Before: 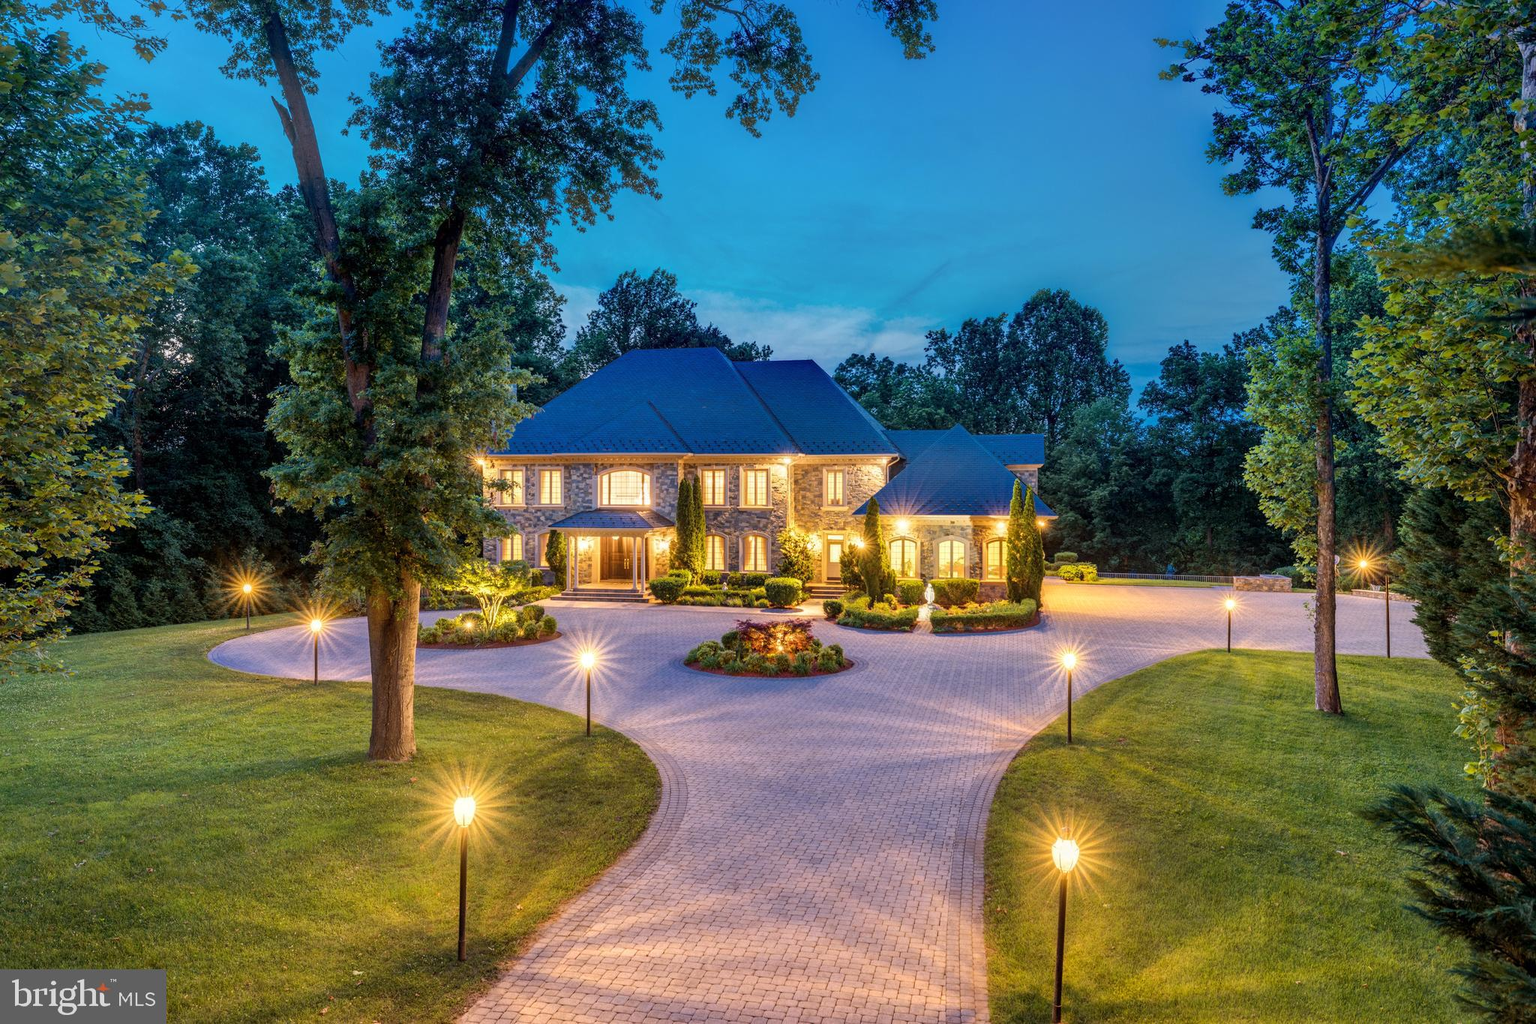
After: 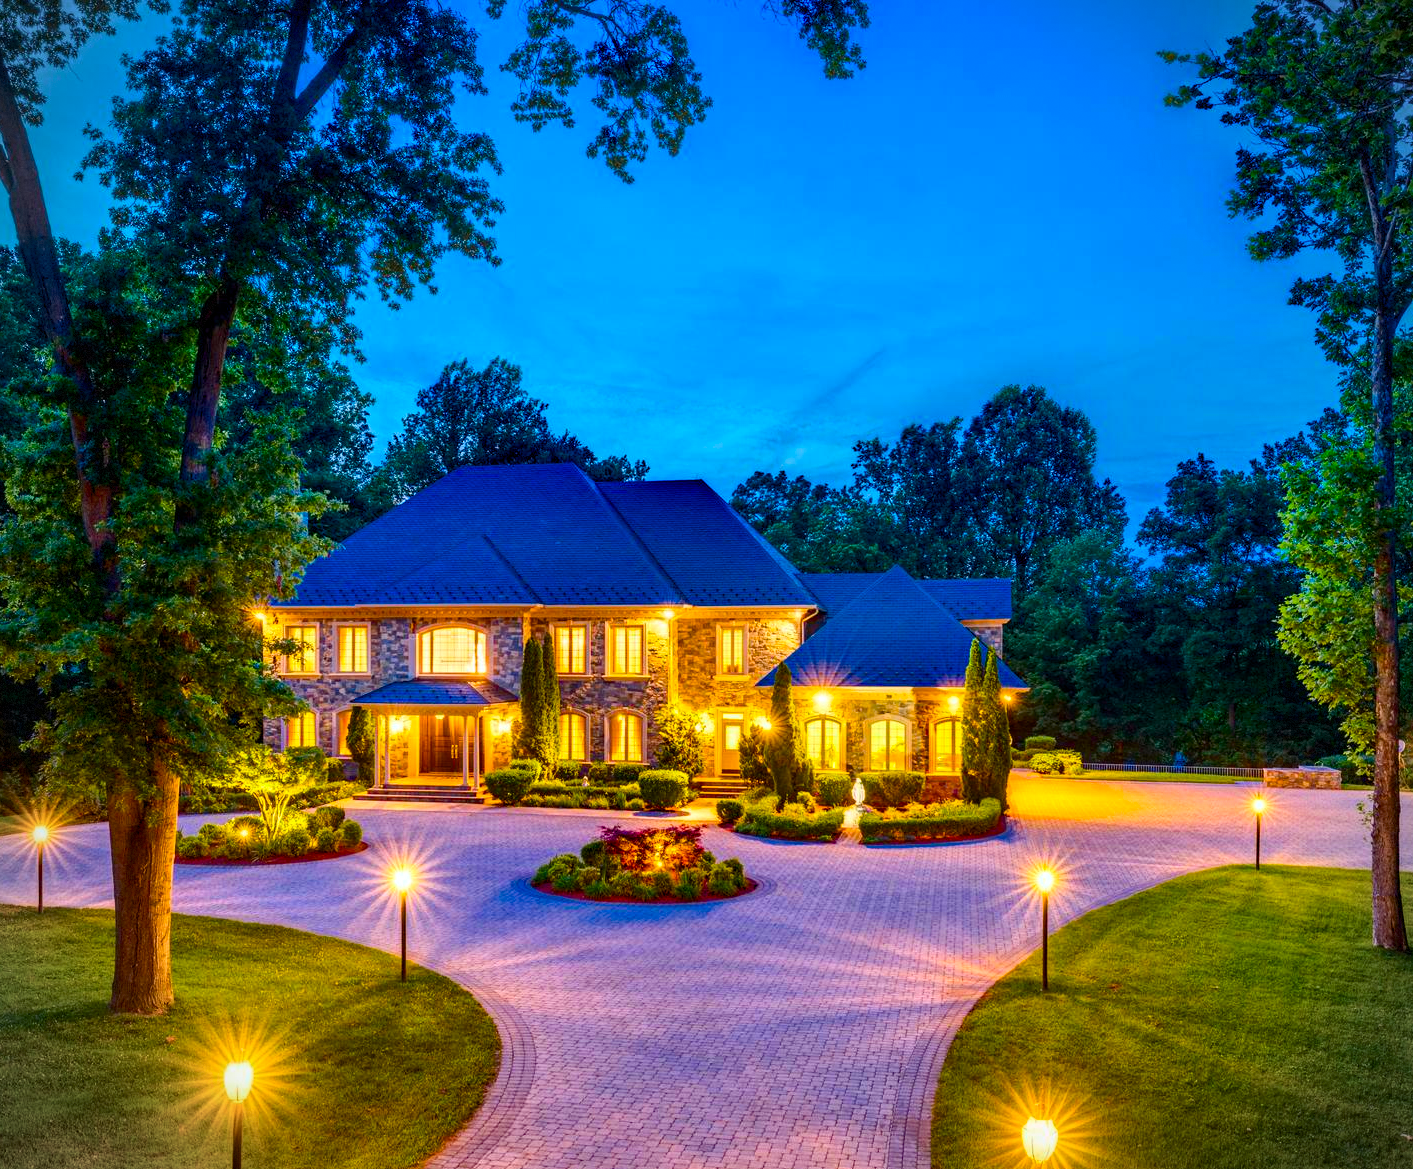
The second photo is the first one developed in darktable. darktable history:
crop: left 18.613%, right 12.361%, bottom 14.302%
contrast brightness saturation: contrast 0.179, saturation 0.3
haze removal: adaptive false
vignetting: dithering 8-bit output
color balance rgb: perceptual saturation grading › global saturation 36.764%, perceptual saturation grading › shadows 34.582%, global vibrance 20%
